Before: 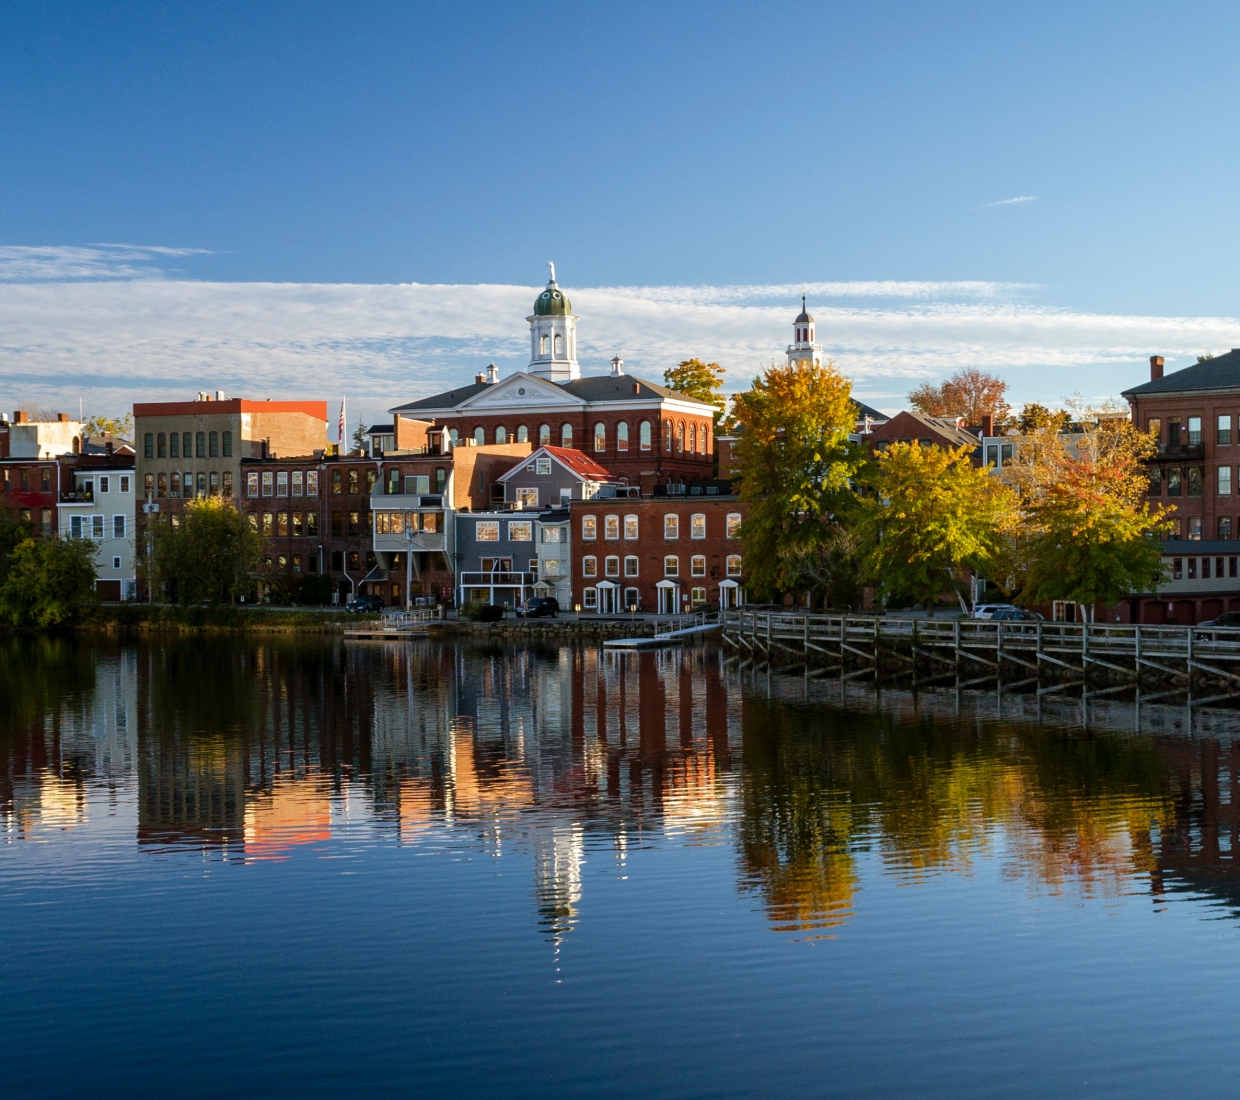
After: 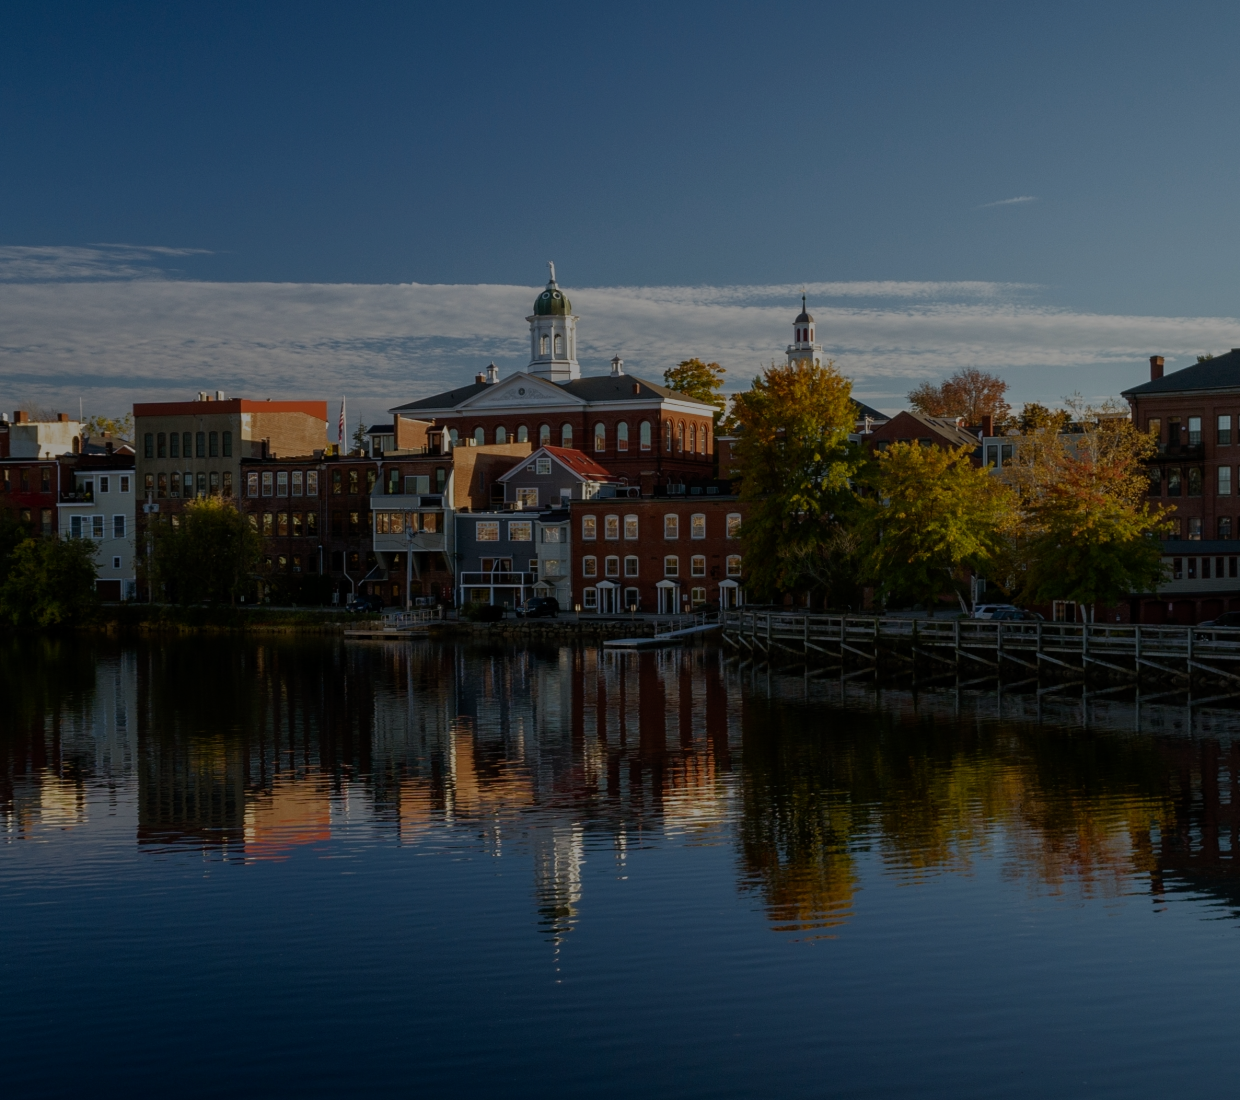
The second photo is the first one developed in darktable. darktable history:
tone equalizer: -8 EV -1.96 EV, -7 EV -1.98 EV, -6 EV -1.98 EV, -5 EV -1.97 EV, -4 EV -1.97 EV, -3 EV -1.98 EV, -2 EV -1.99 EV, -1 EV -1.6 EV, +0 EV -1.98 EV, edges refinement/feathering 500, mask exposure compensation -1.57 EV, preserve details no
